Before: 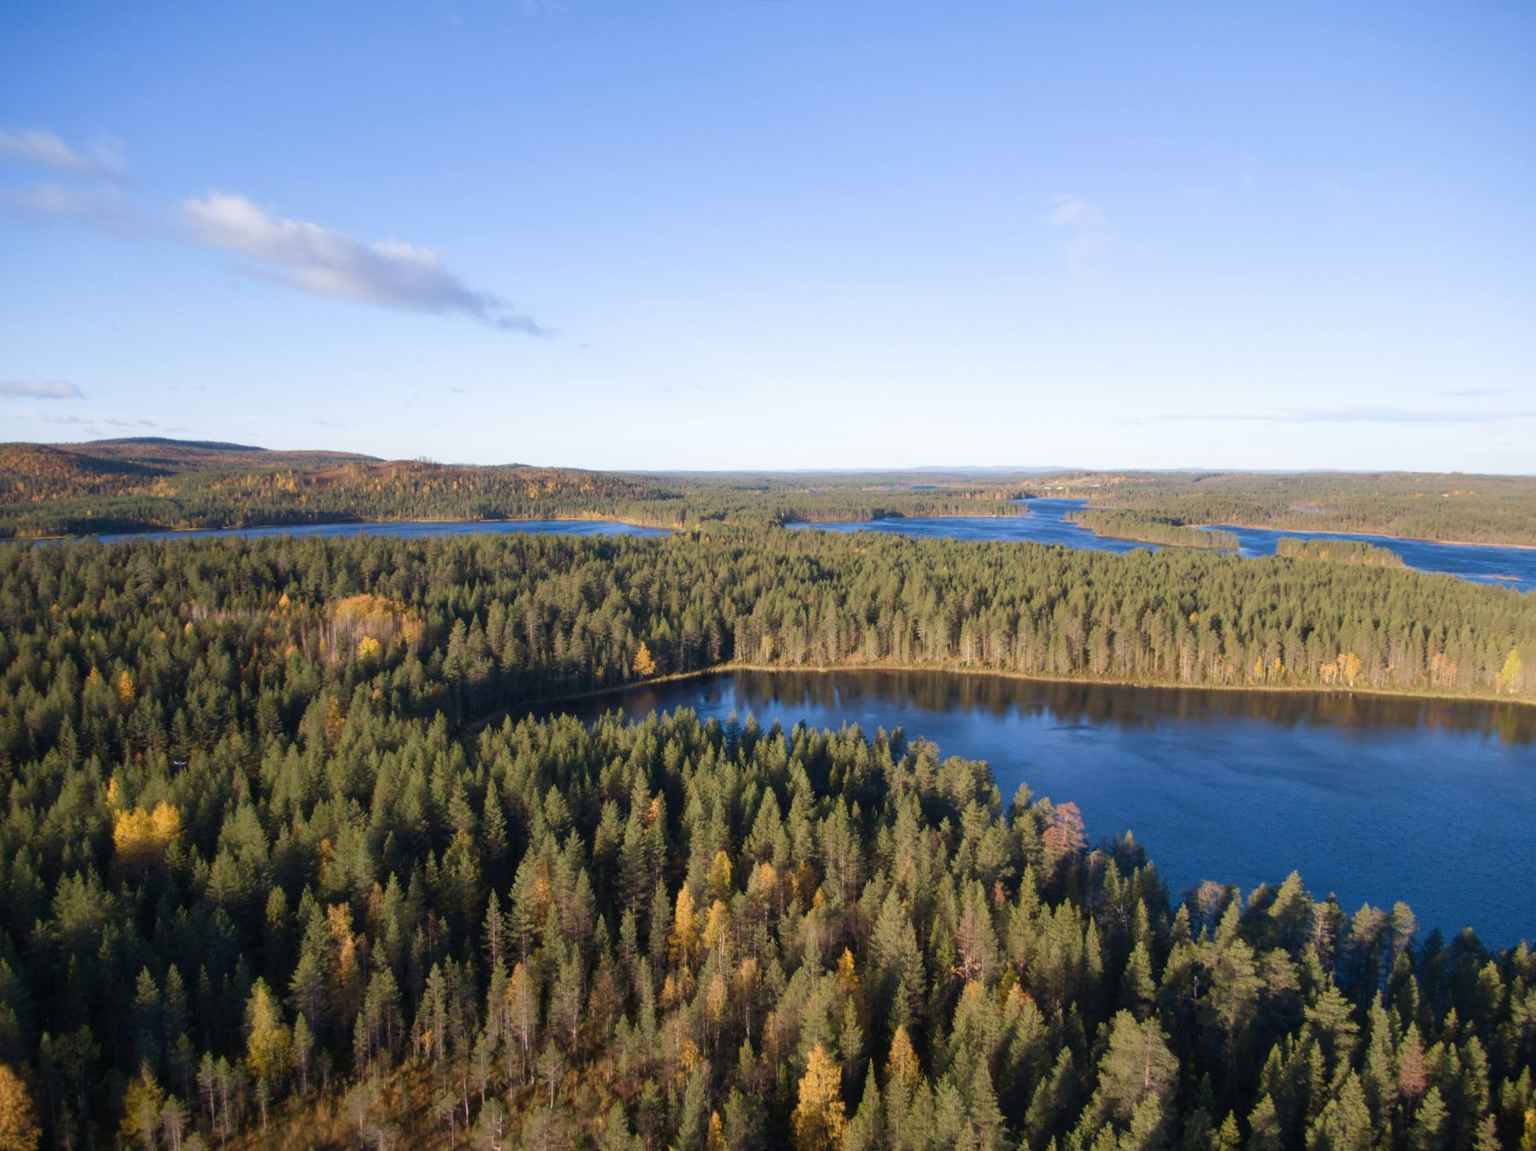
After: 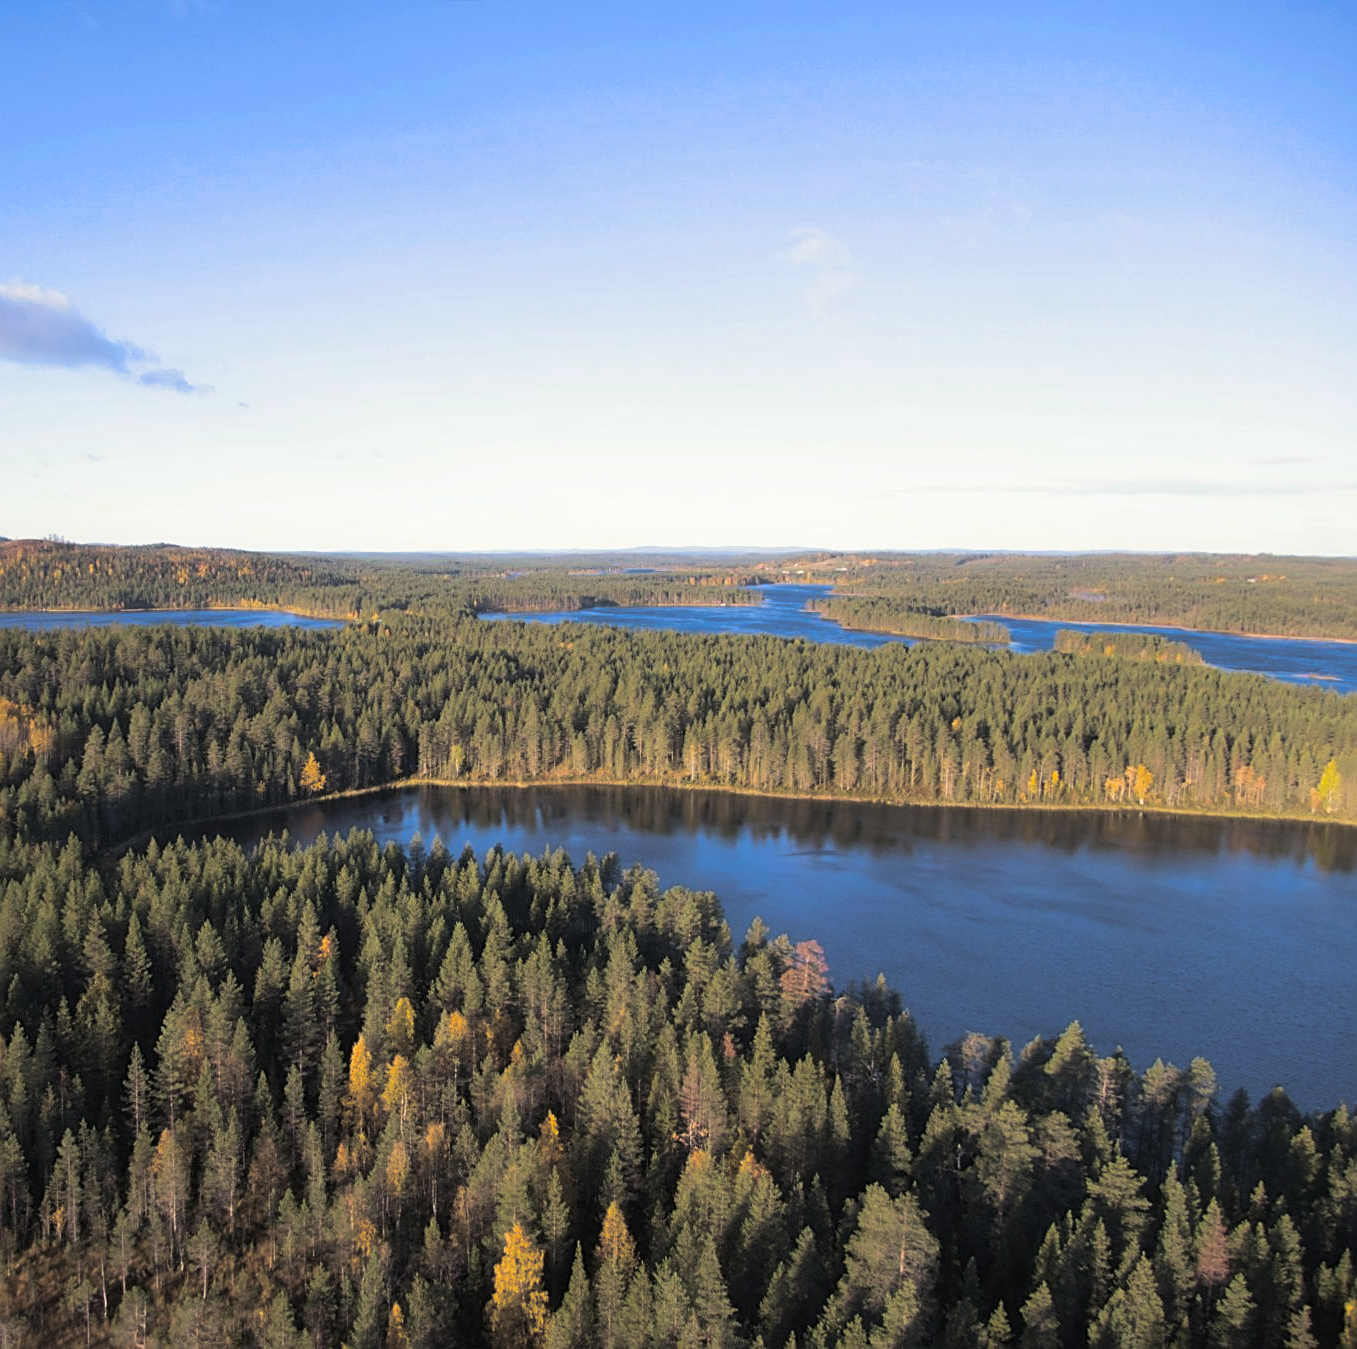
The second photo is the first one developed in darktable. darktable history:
crop and rotate: left 24.6%
sharpen: on, module defaults
color balance rgb: perceptual saturation grading › global saturation 25%, global vibrance 10%
split-toning: shadows › hue 43.2°, shadows › saturation 0, highlights › hue 50.4°, highlights › saturation 1
